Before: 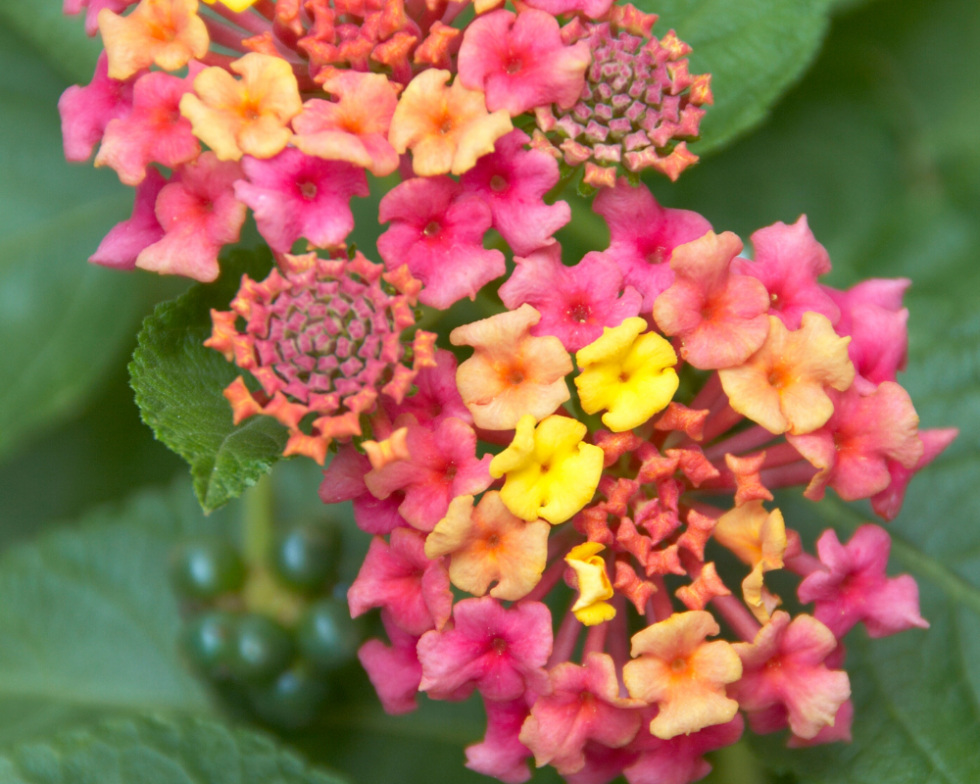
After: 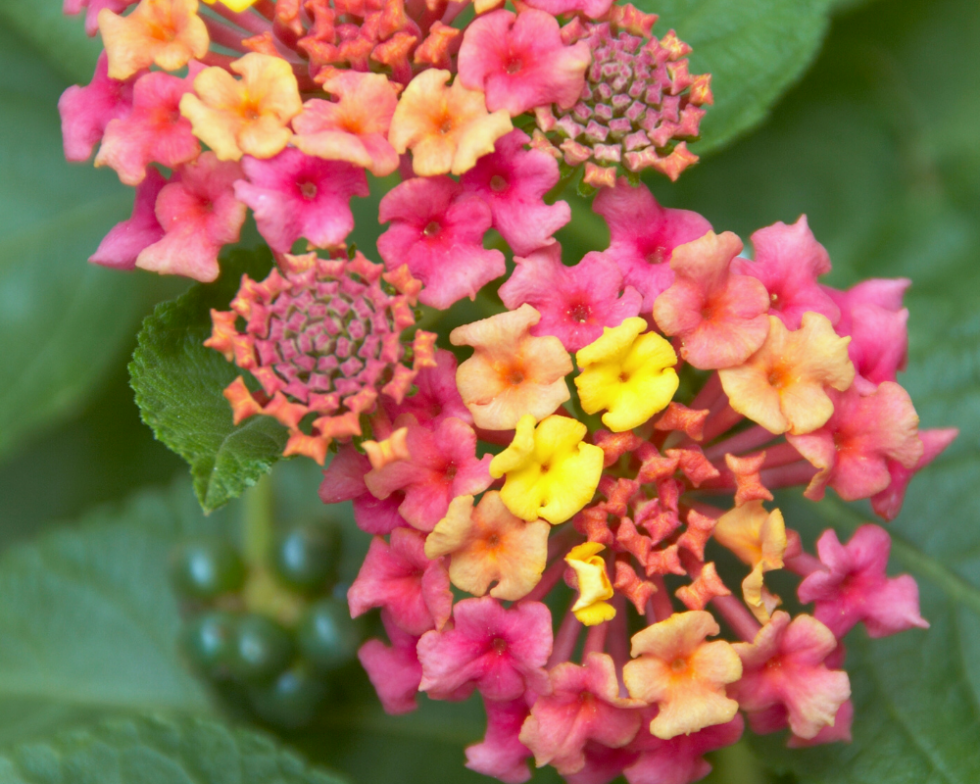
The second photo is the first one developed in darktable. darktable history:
color correction: highlights a* -2.73, highlights b* -2.09, shadows a* 2.41, shadows b* 2.73
white balance: red 0.986, blue 1.01
